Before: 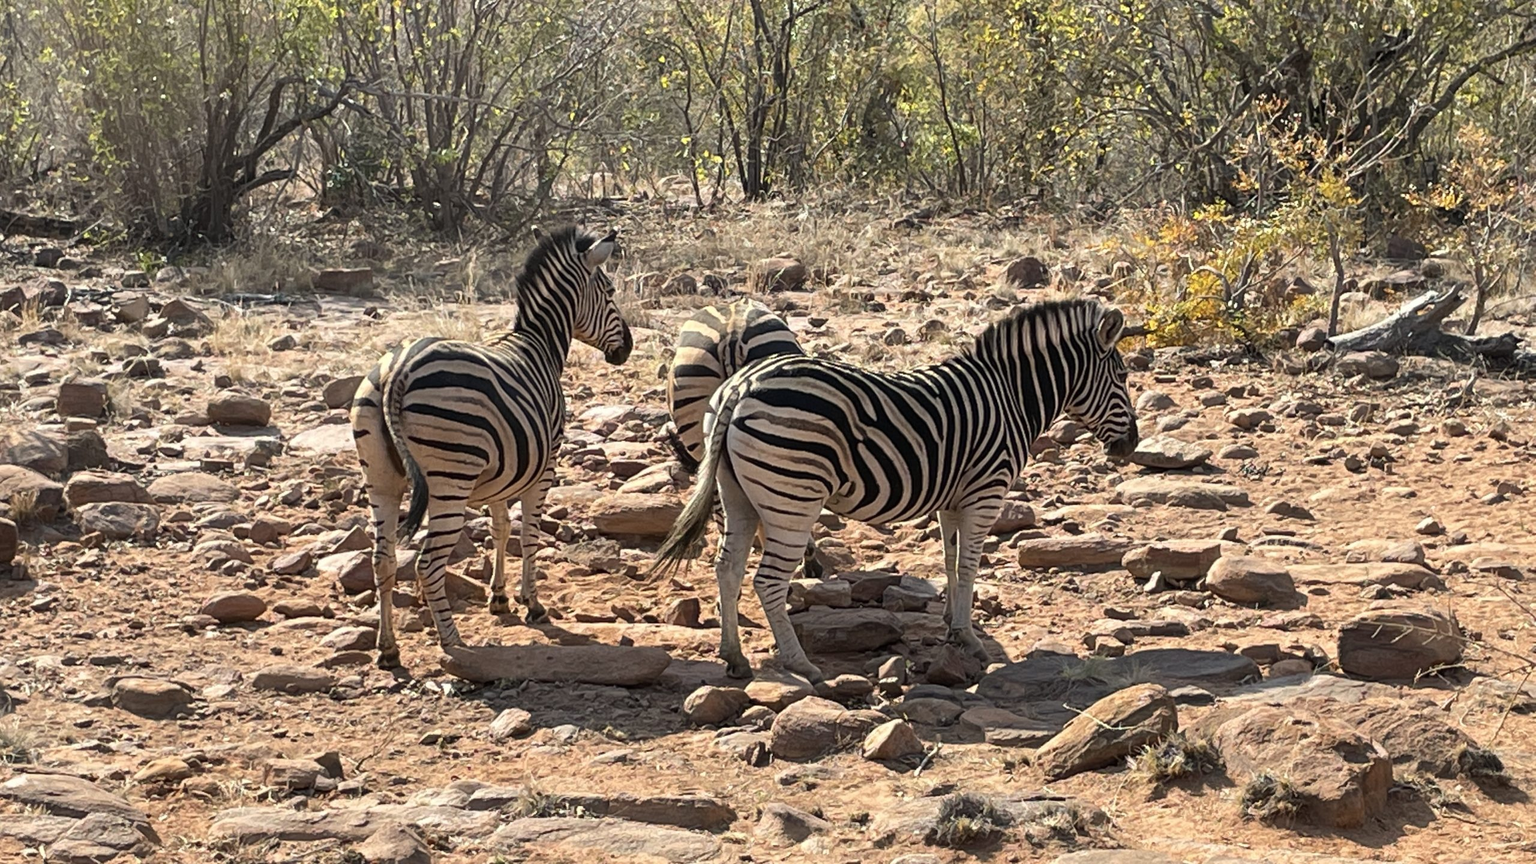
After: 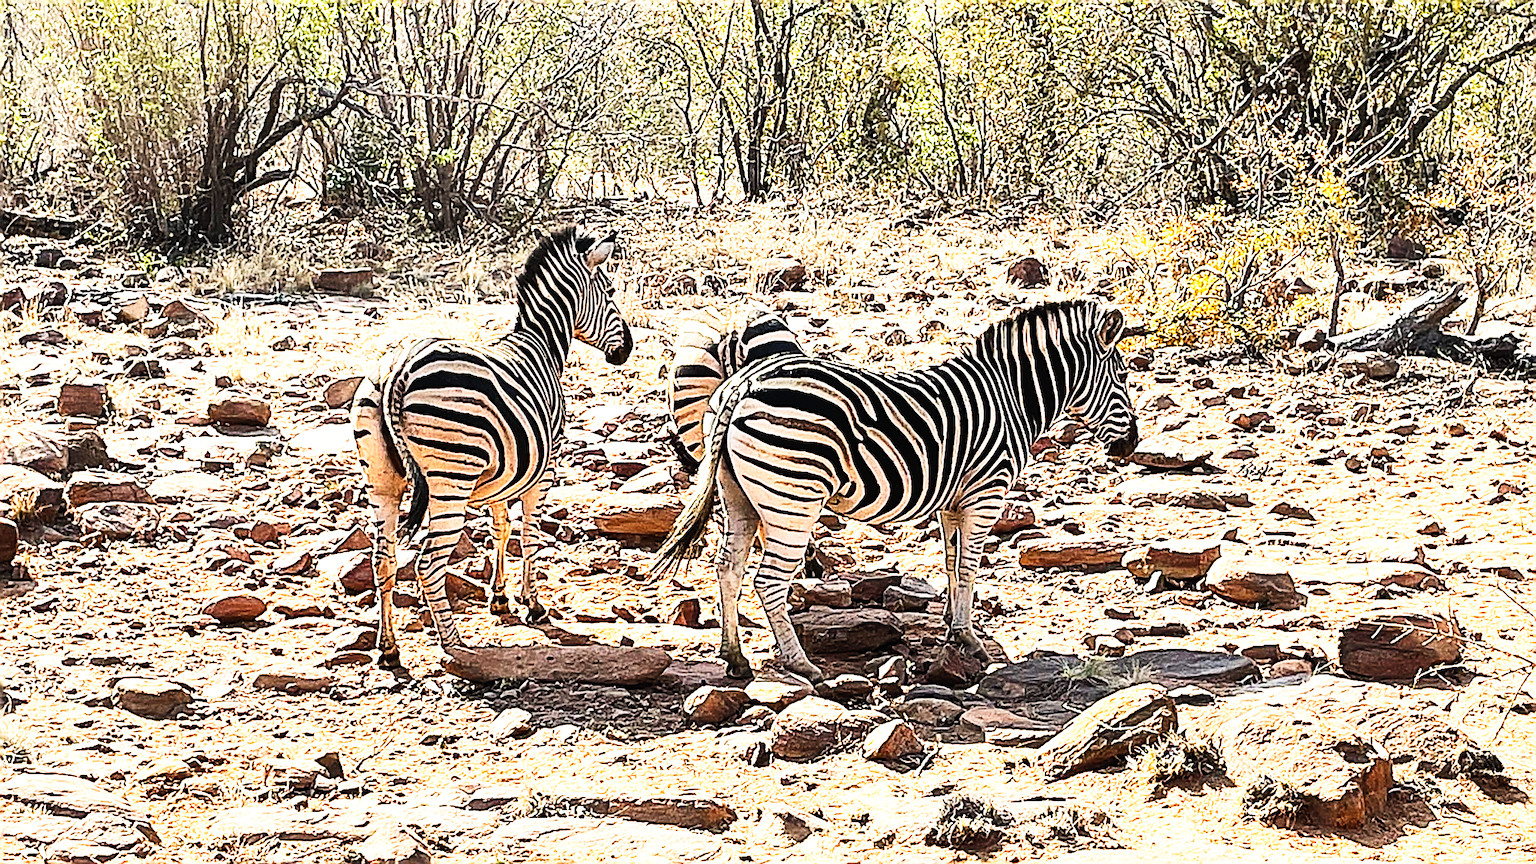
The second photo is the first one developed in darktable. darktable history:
contrast brightness saturation: contrast 0.2, brightness 0.16, saturation 0.22
base curve: curves: ch0 [(0, 0) (0.007, 0.004) (0.027, 0.03) (0.046, 0.07) (0.207, 0.54) (0.442, 0.872) (0.673, 0.972) (1, 1)], preserve colors none
tone equalizer: -8 EV -0.75 EV, -7 EV -0.7 EV, -6 EV -0.6 EV, -5 EV -0.4 EV, -3 EV 0.4 EV, -2 EV 0.6 EV, -1 EV 0.7 EV, +0 EV 0.75 EV, edges refinement/feathering 500, mask exposure compensation -1.57 EV, preserve details no
sharpen: amount 2
